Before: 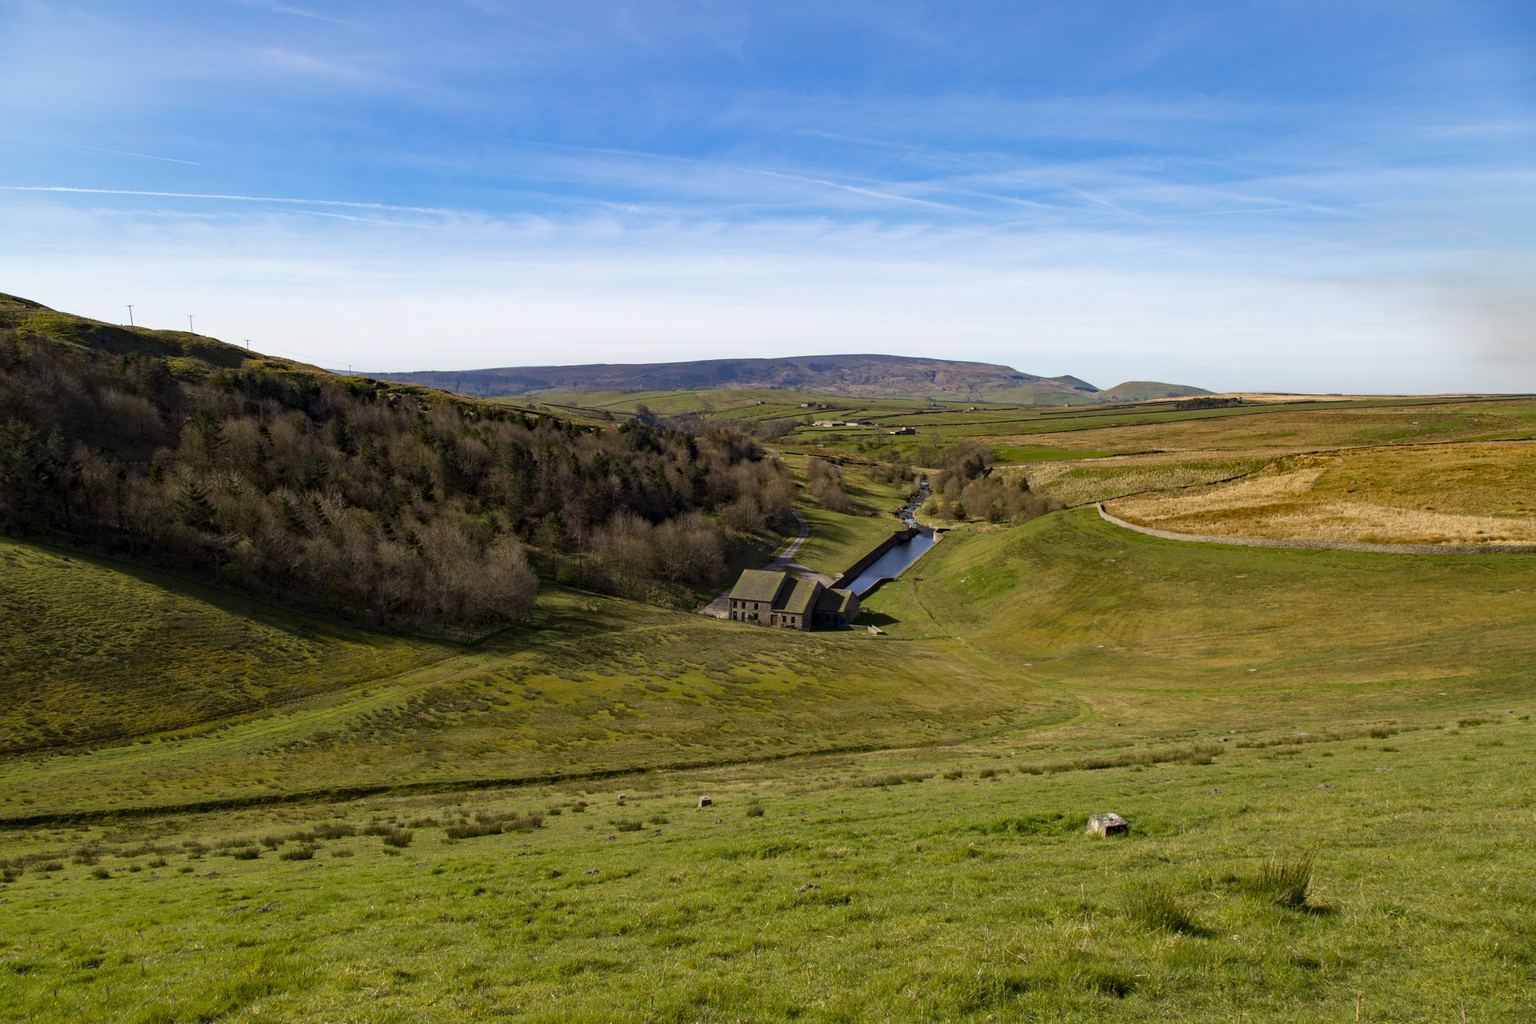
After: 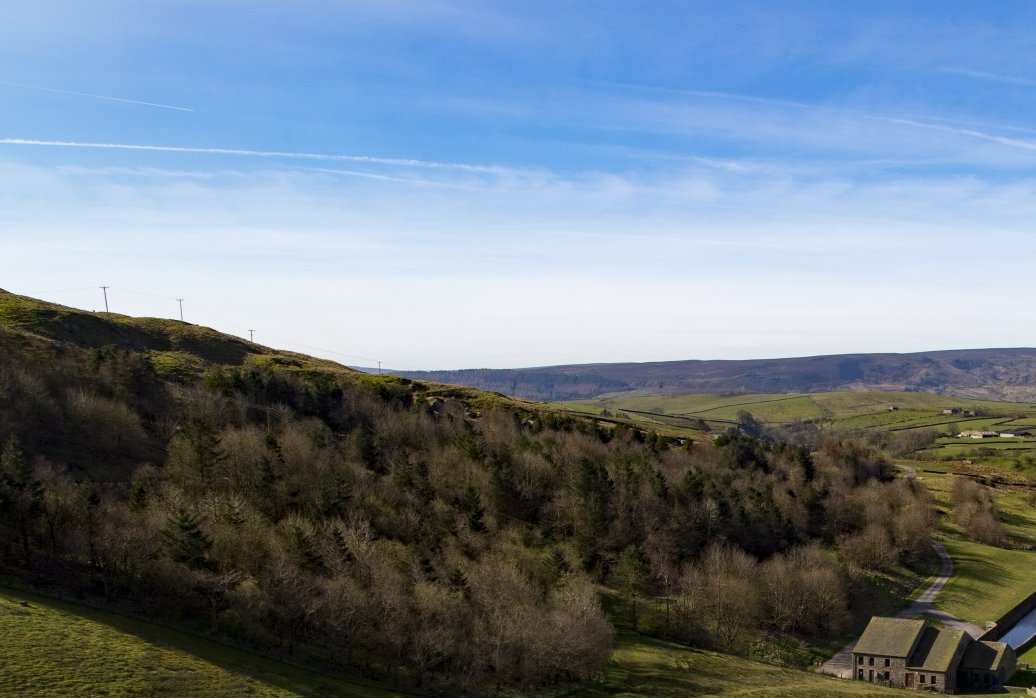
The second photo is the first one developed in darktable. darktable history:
crop and rotate: left 3.039%, top 7.448%, right 42.953%, bottom 37.976%
